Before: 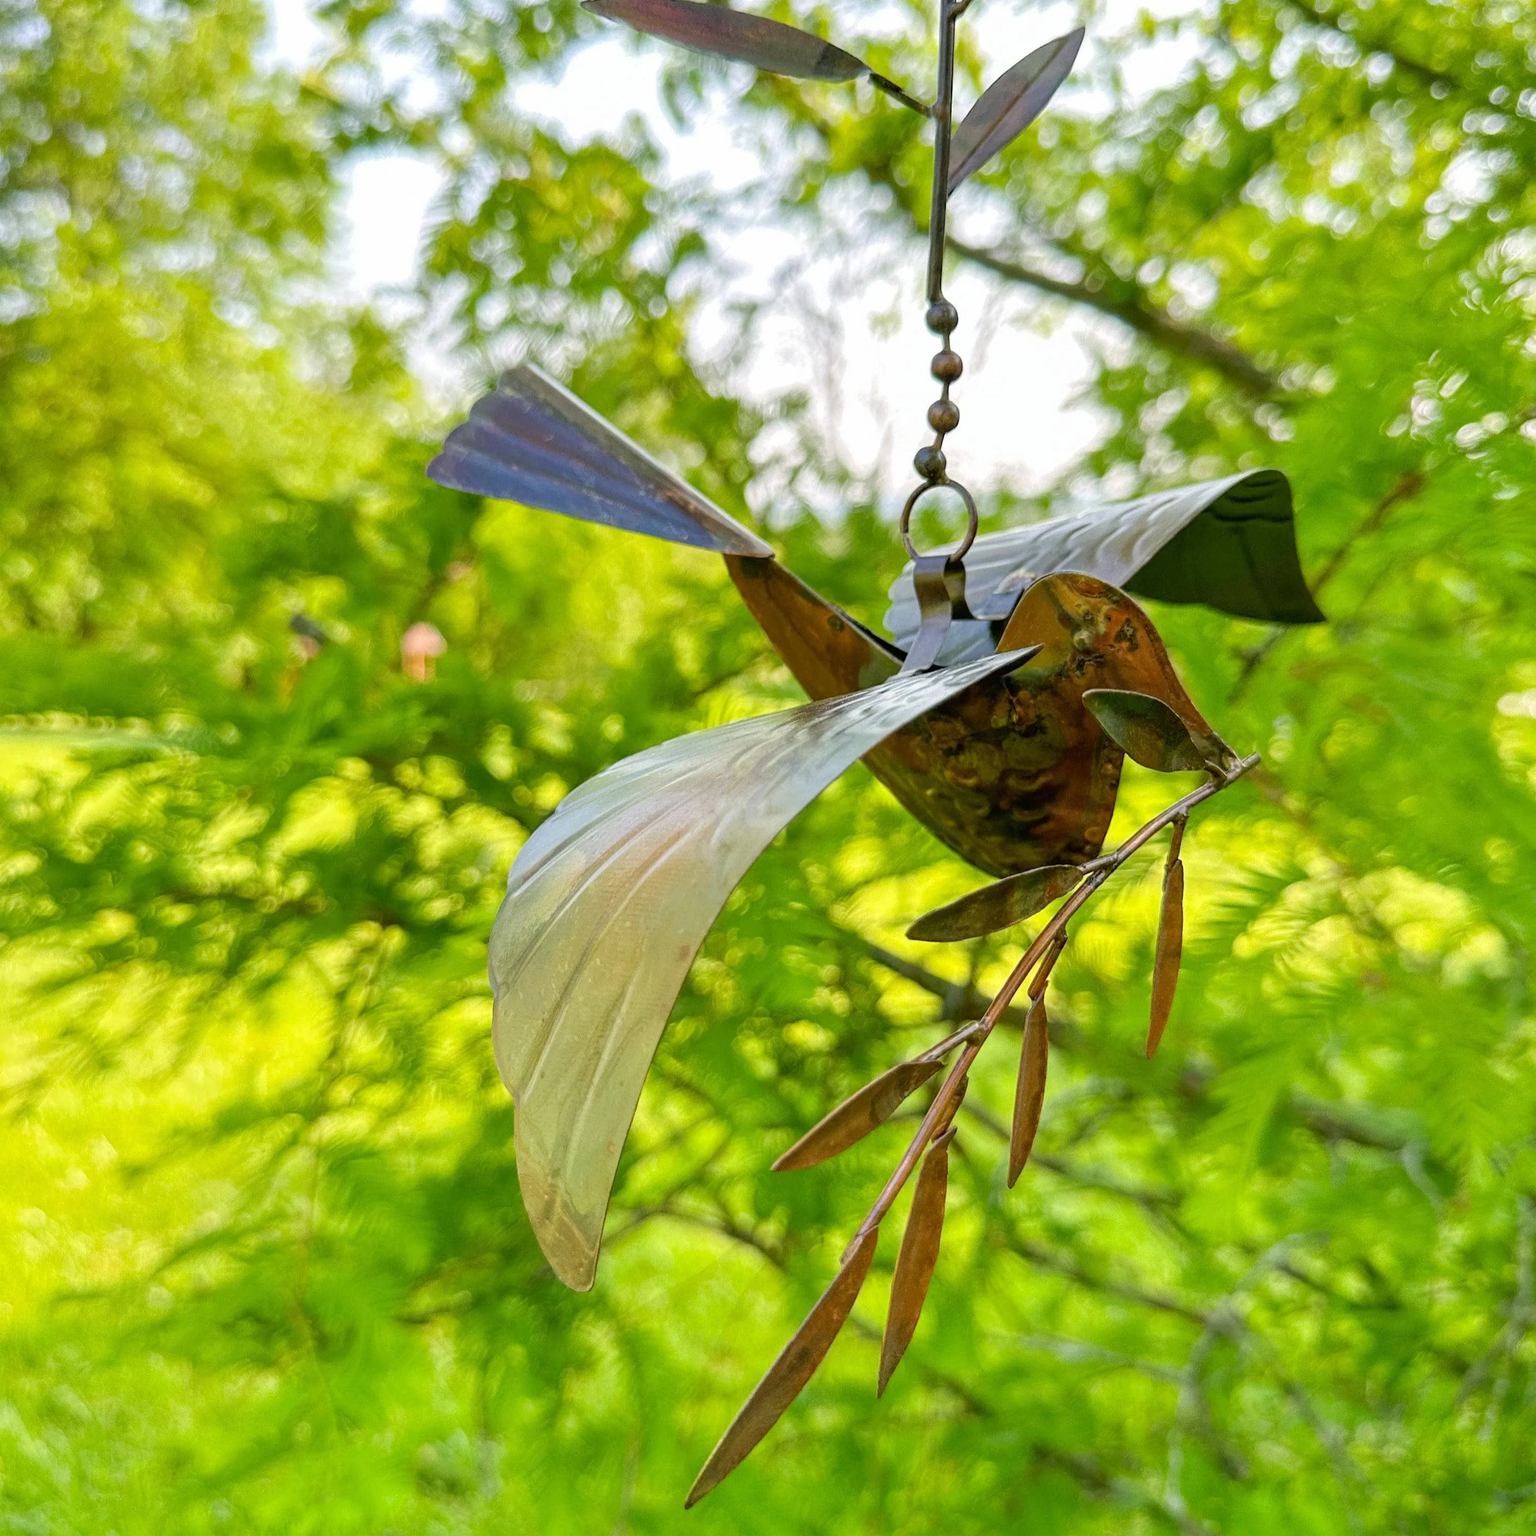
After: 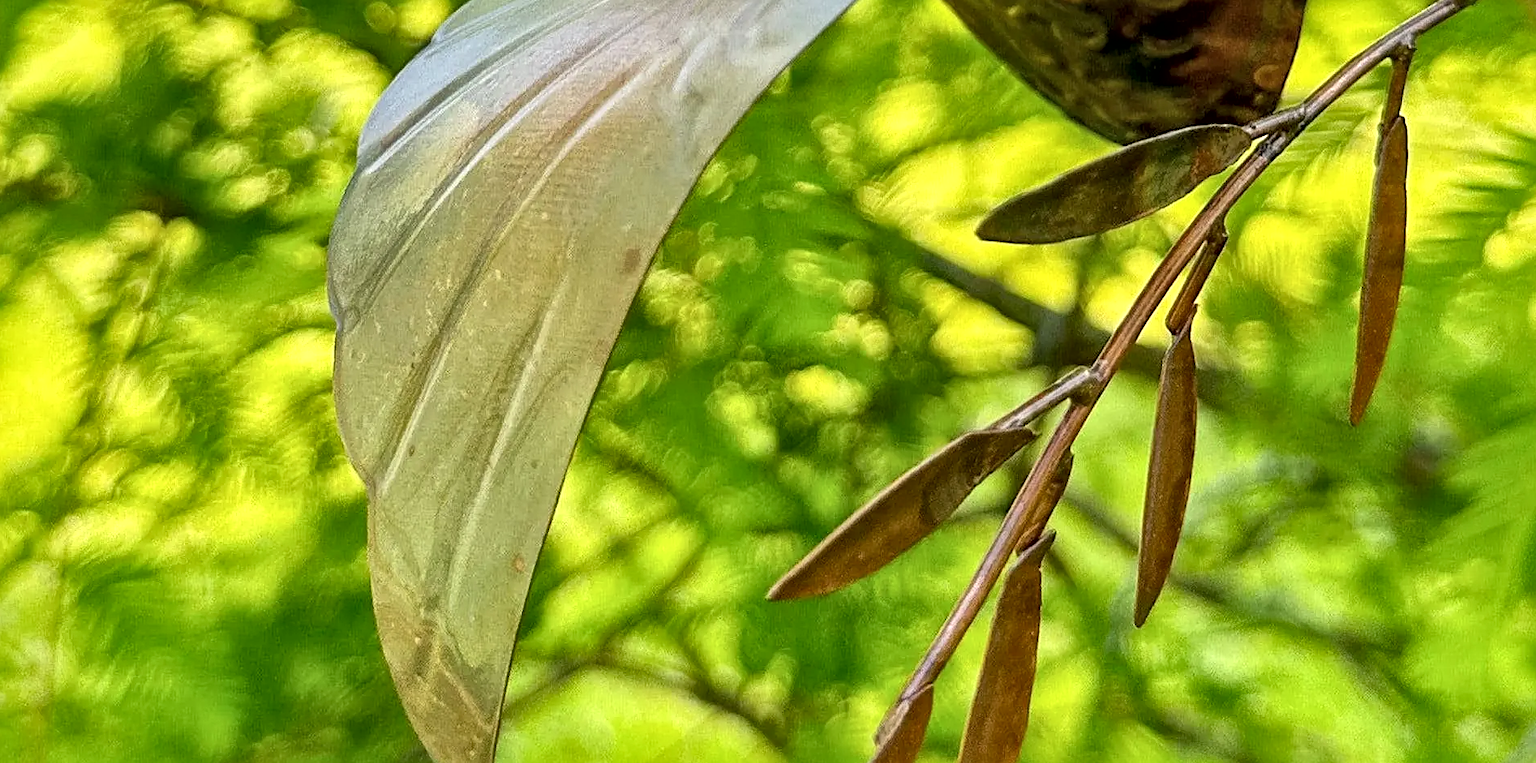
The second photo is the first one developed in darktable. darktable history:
local contrast: mode bilateral grid, contrast 20, coarseness 50, detail 171%, midtone range 0.2
crop: left 18.091%, top 51.13%, right 17.525%, bottom 16.85%
sharpen: on, module defaults
